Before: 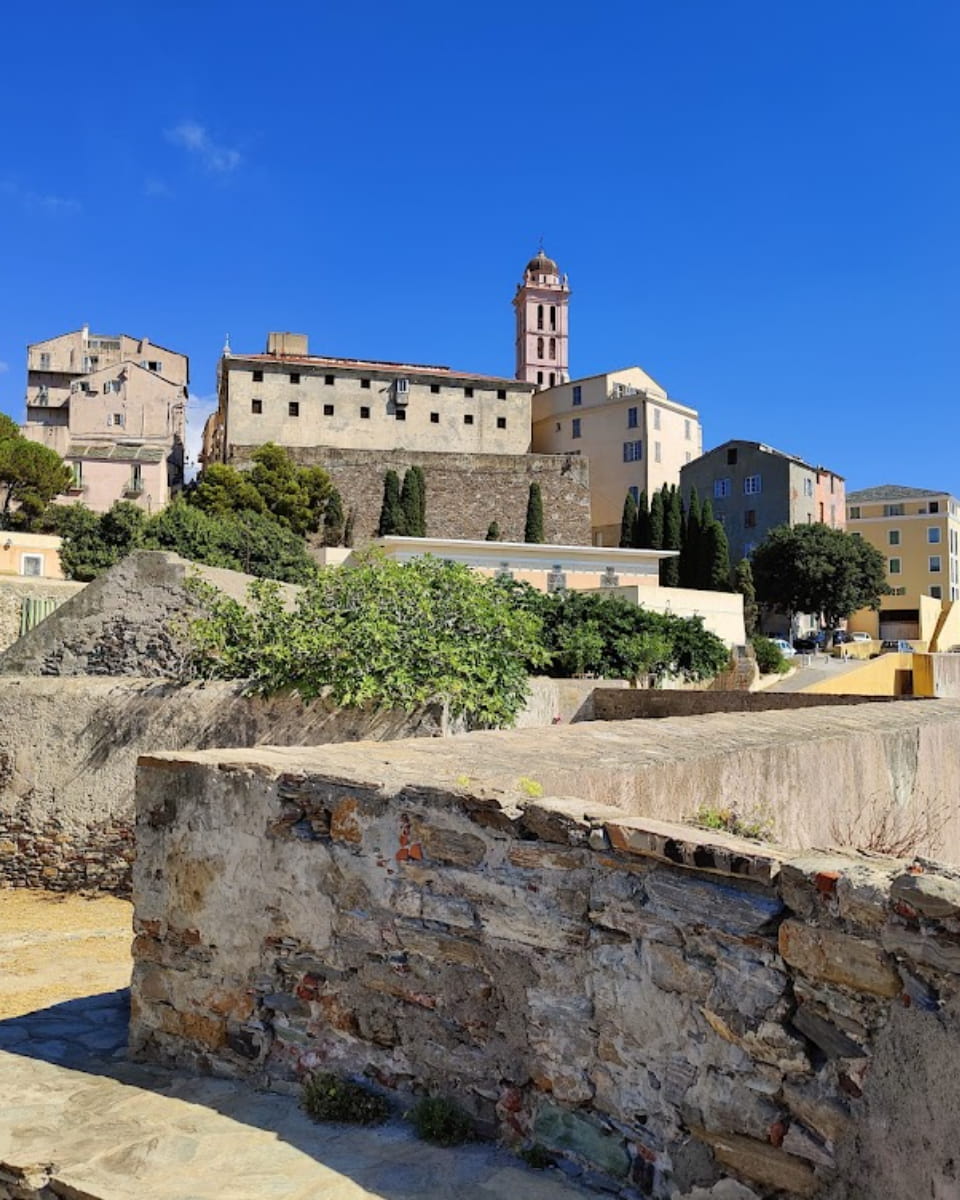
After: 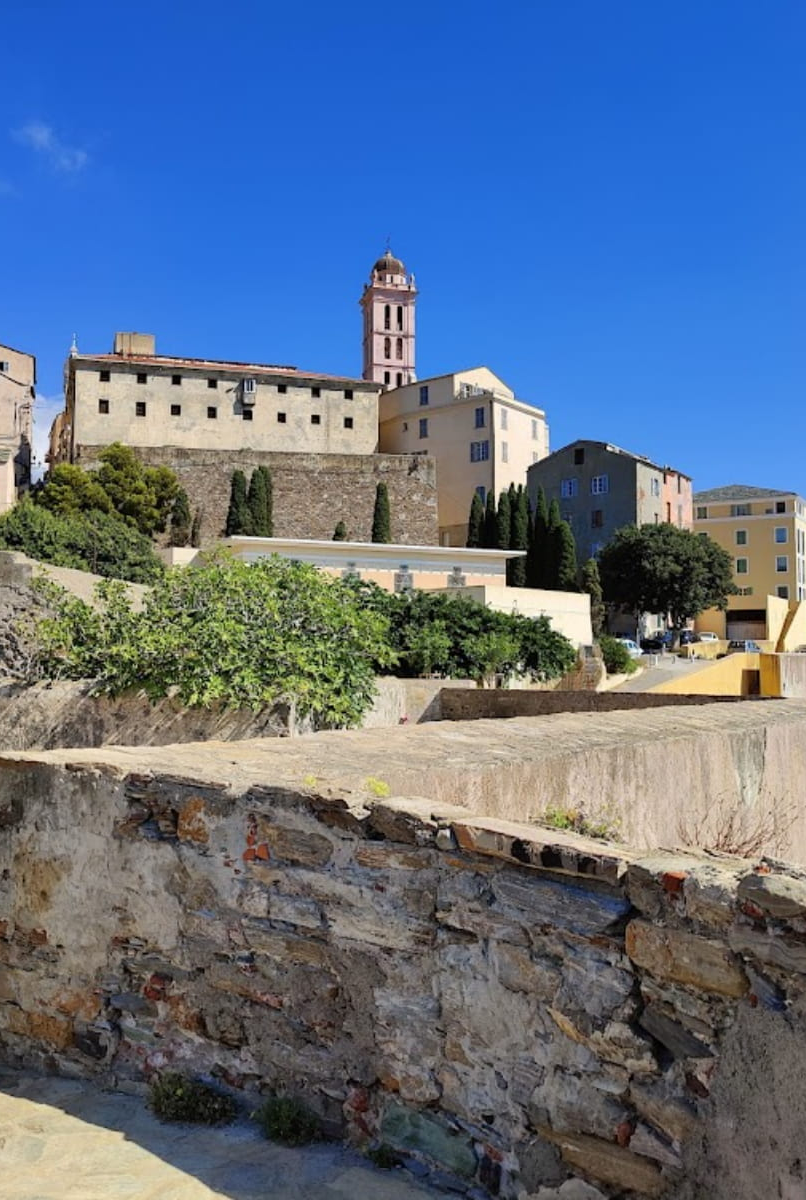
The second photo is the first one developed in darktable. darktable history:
crop: left 15.943%
